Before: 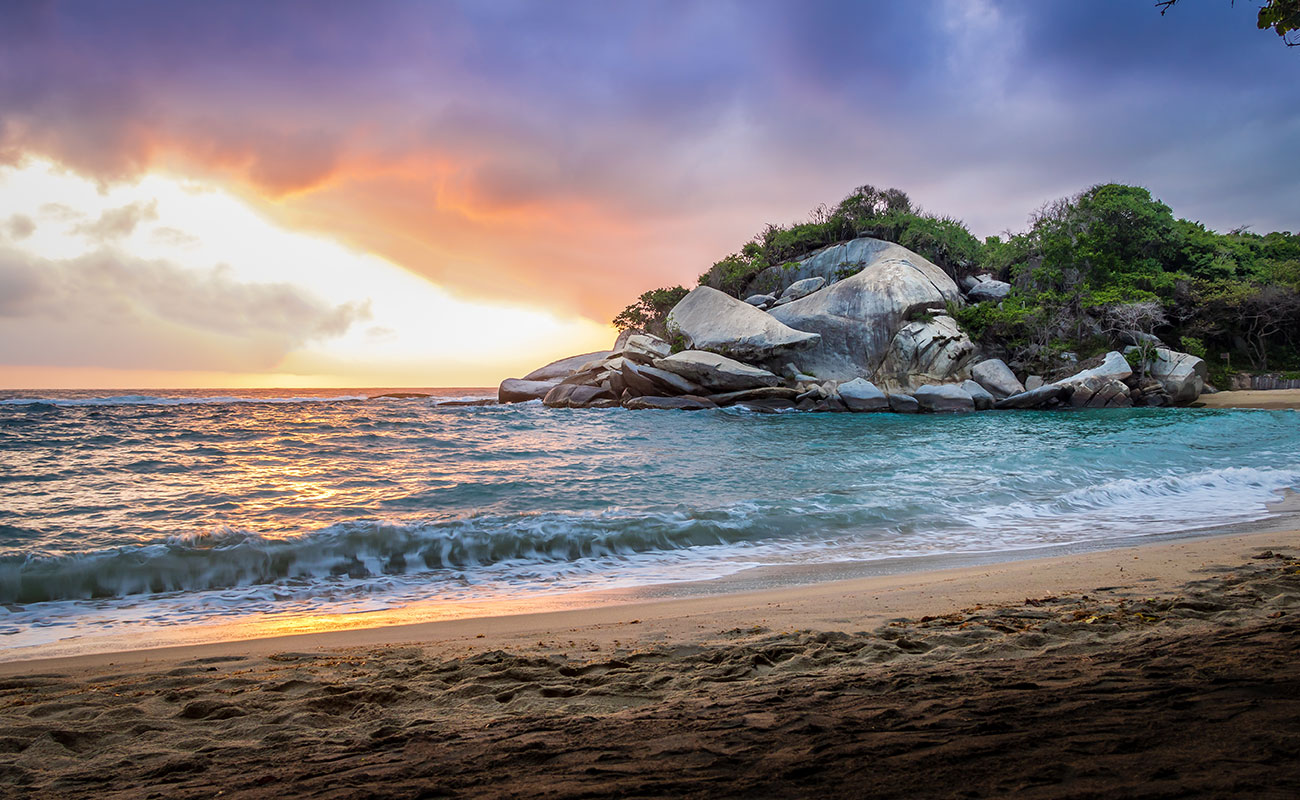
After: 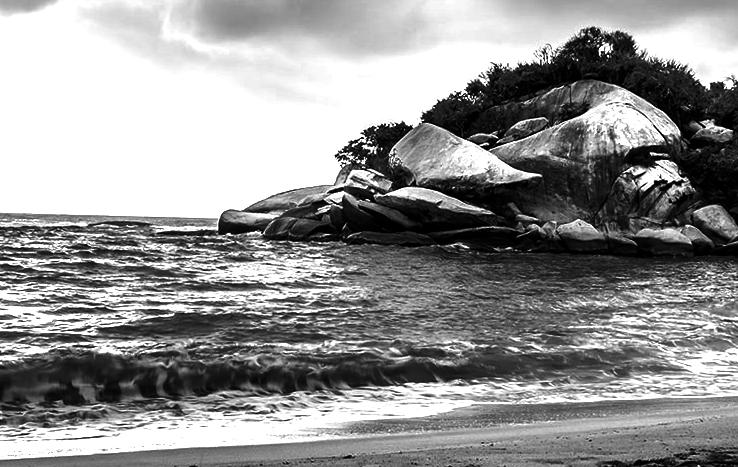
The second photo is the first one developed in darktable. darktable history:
exposure: black level correction 0, exposure 1 EV, compensate exposure bias true, compensate highlight preservation false
crop and rotate: left 22.13%, top 22.054%, right 22.026%, bottom 22.102%
rotate and perspective: rotation 1.72°, automatic cropping off
contrast brightness saturation: contrast 0.02, brightness -1, saturation -1
